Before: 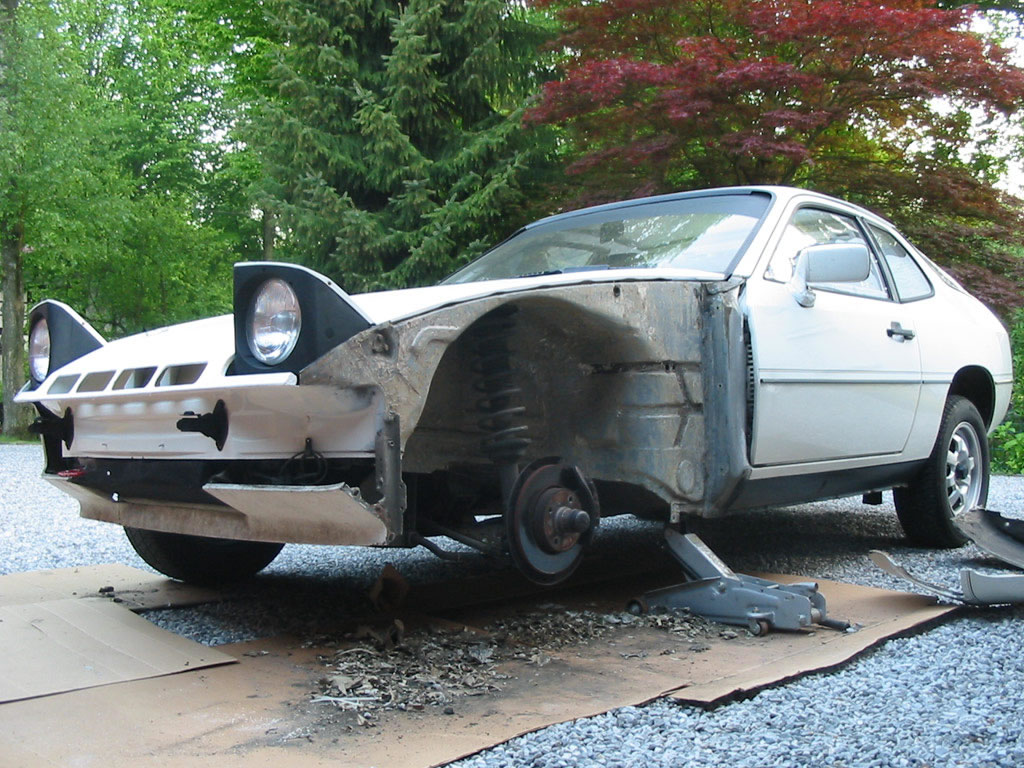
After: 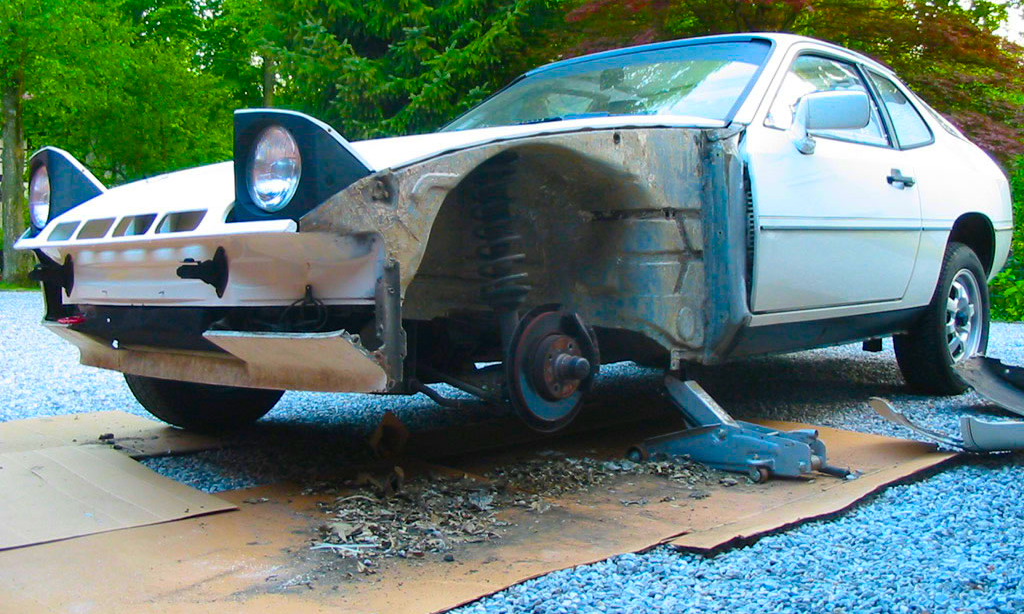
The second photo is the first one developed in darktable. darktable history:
crop and rotate: top 19.998%
contrast equalizer: y [[0.5 ×6], [0.5 ×6], [0.5, 0.5, 0.501, 0.545, 0.707, 0.863], [0 ×6], [0 ×6]]
color balance rgb: linear chroma grading › global chroma 42%, perceptual saturation grading › global saturation 42%, global vibrance 33%
